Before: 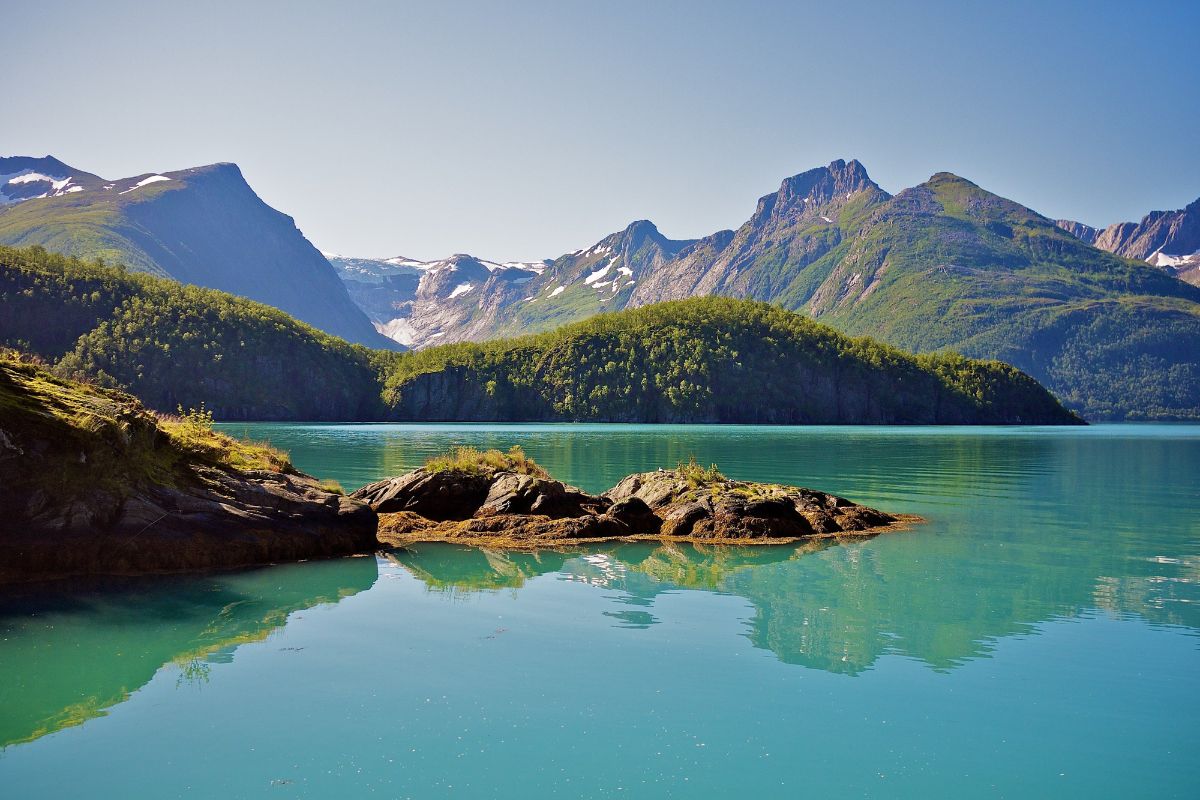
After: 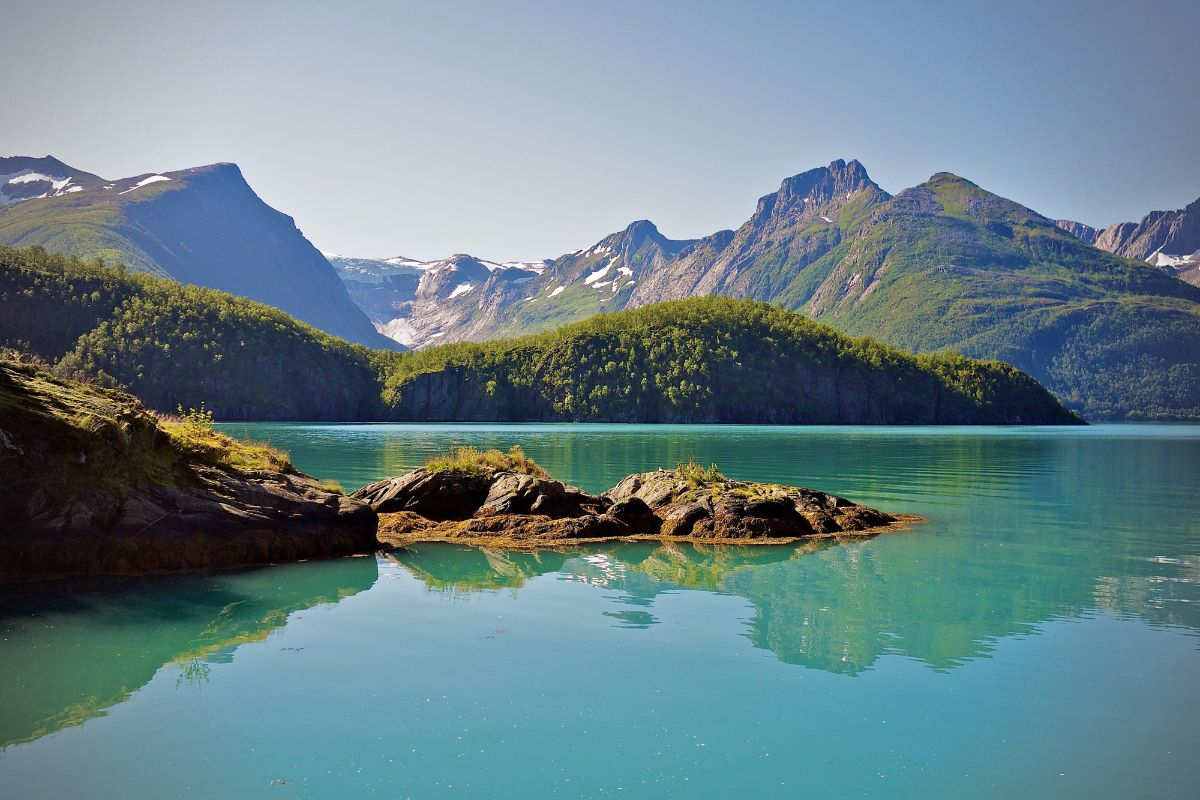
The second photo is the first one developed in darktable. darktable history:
vignetting: fall-off radius 31.01%, brightness -0.206, unbound false
